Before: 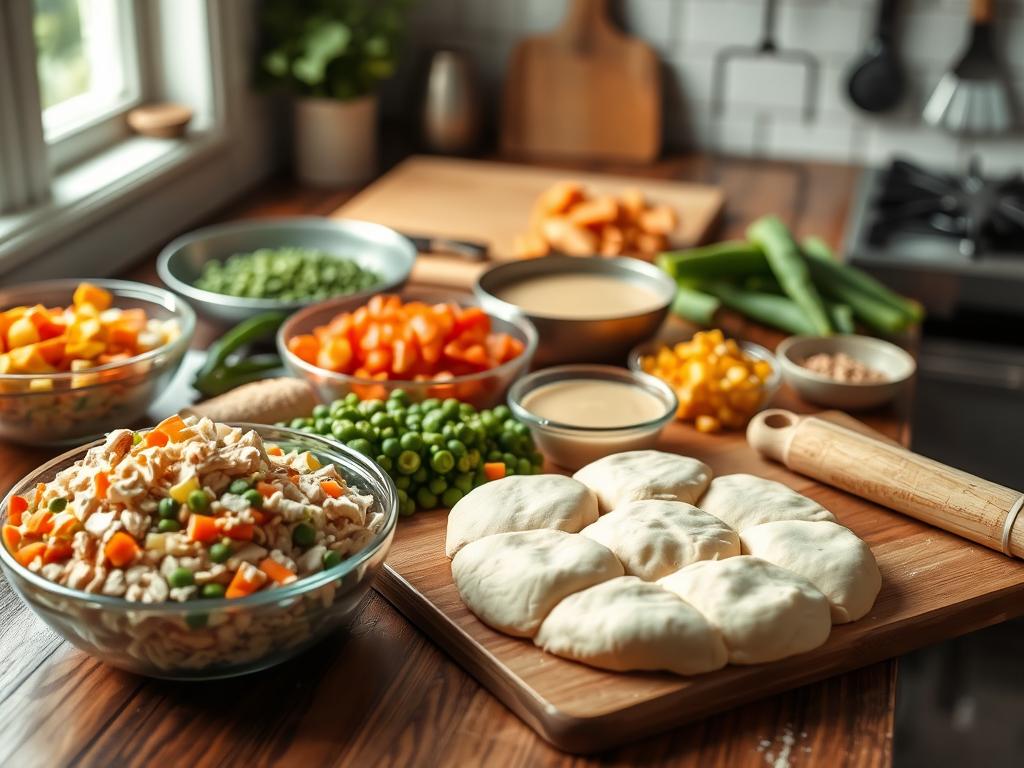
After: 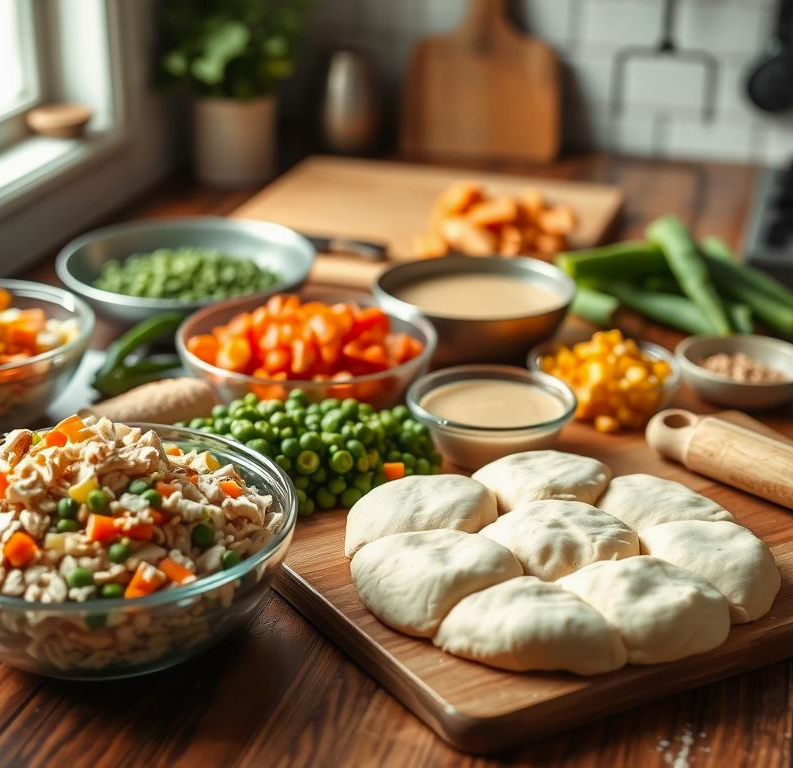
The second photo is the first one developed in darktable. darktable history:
contrast brightness saturation: contrast -0.02, brightness -0.01, saturation 0.03
crop: left 9.88%, right 12.664%
